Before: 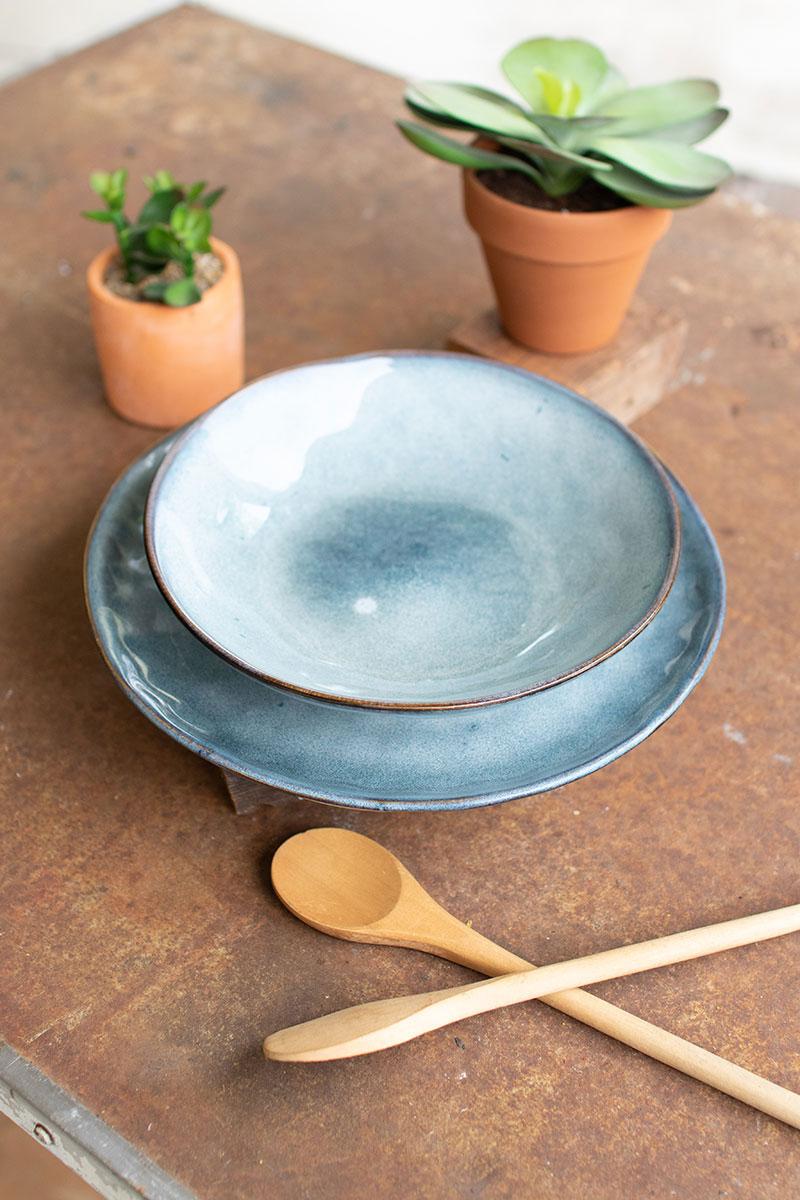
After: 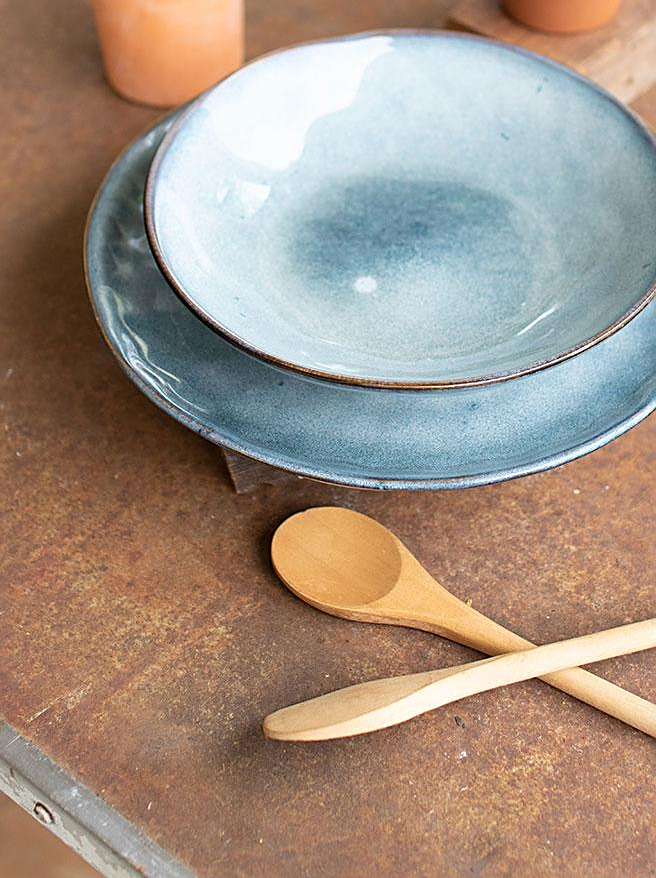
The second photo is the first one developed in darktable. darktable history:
crop: top 26.832%, right 17.949%
base curve: curves: ch0 [(0, 0) (0.989, 0.992)], preserve colors none
sharpen: on, module defaults
